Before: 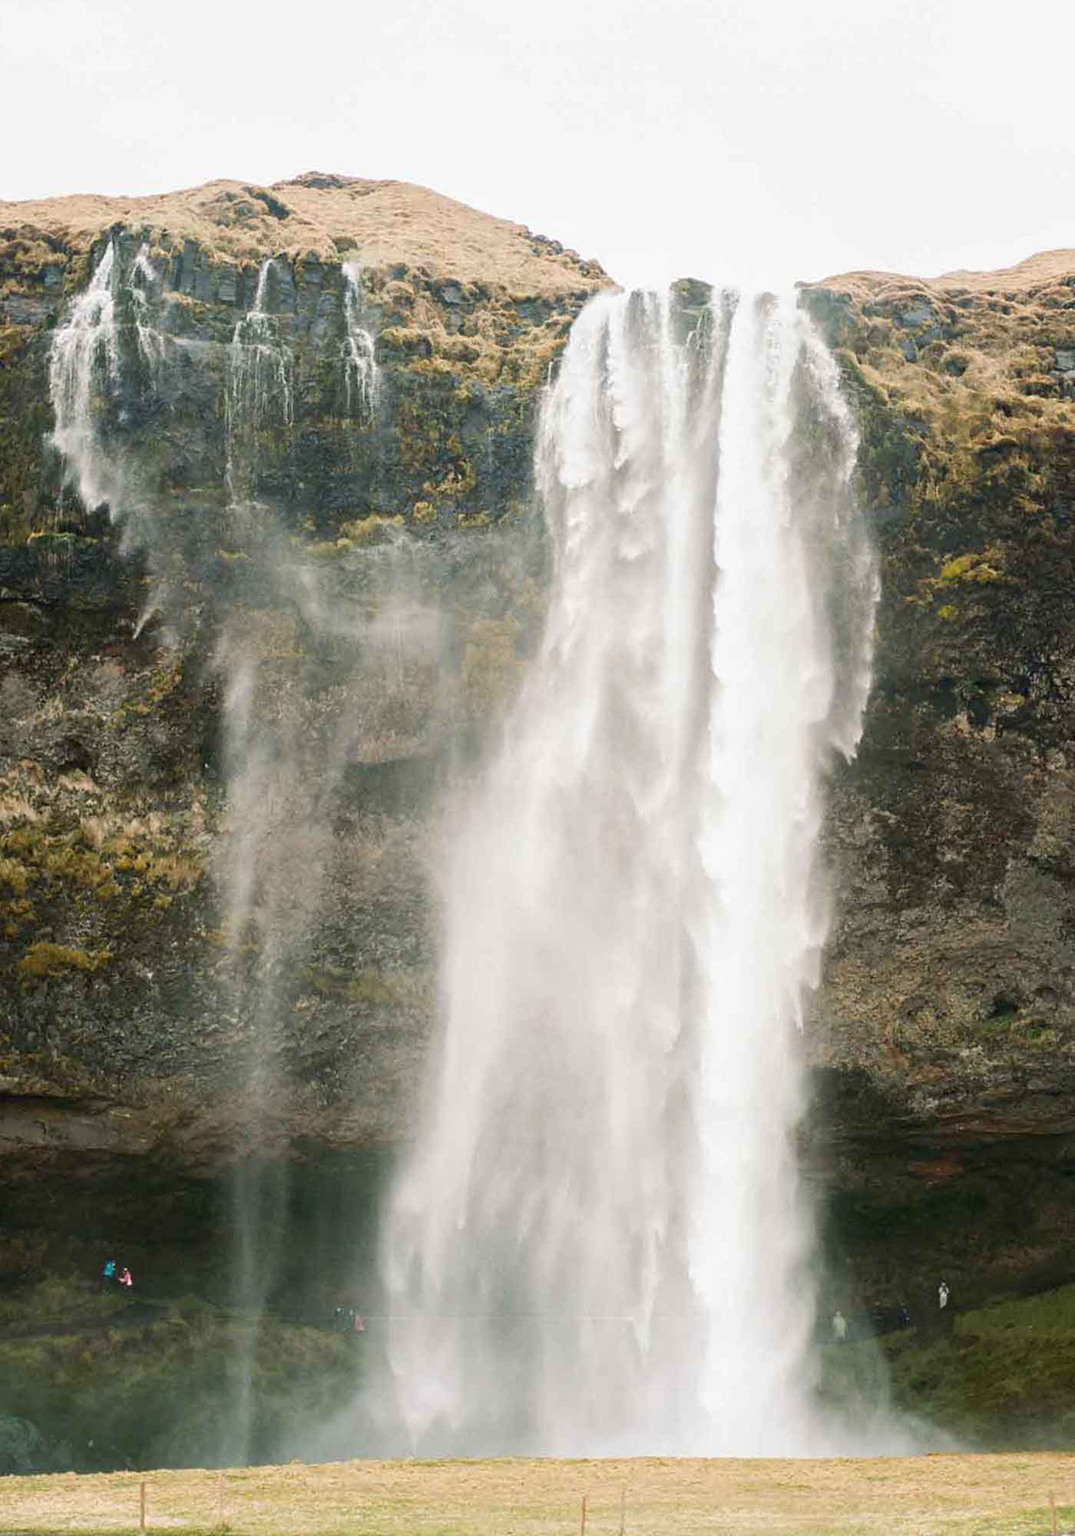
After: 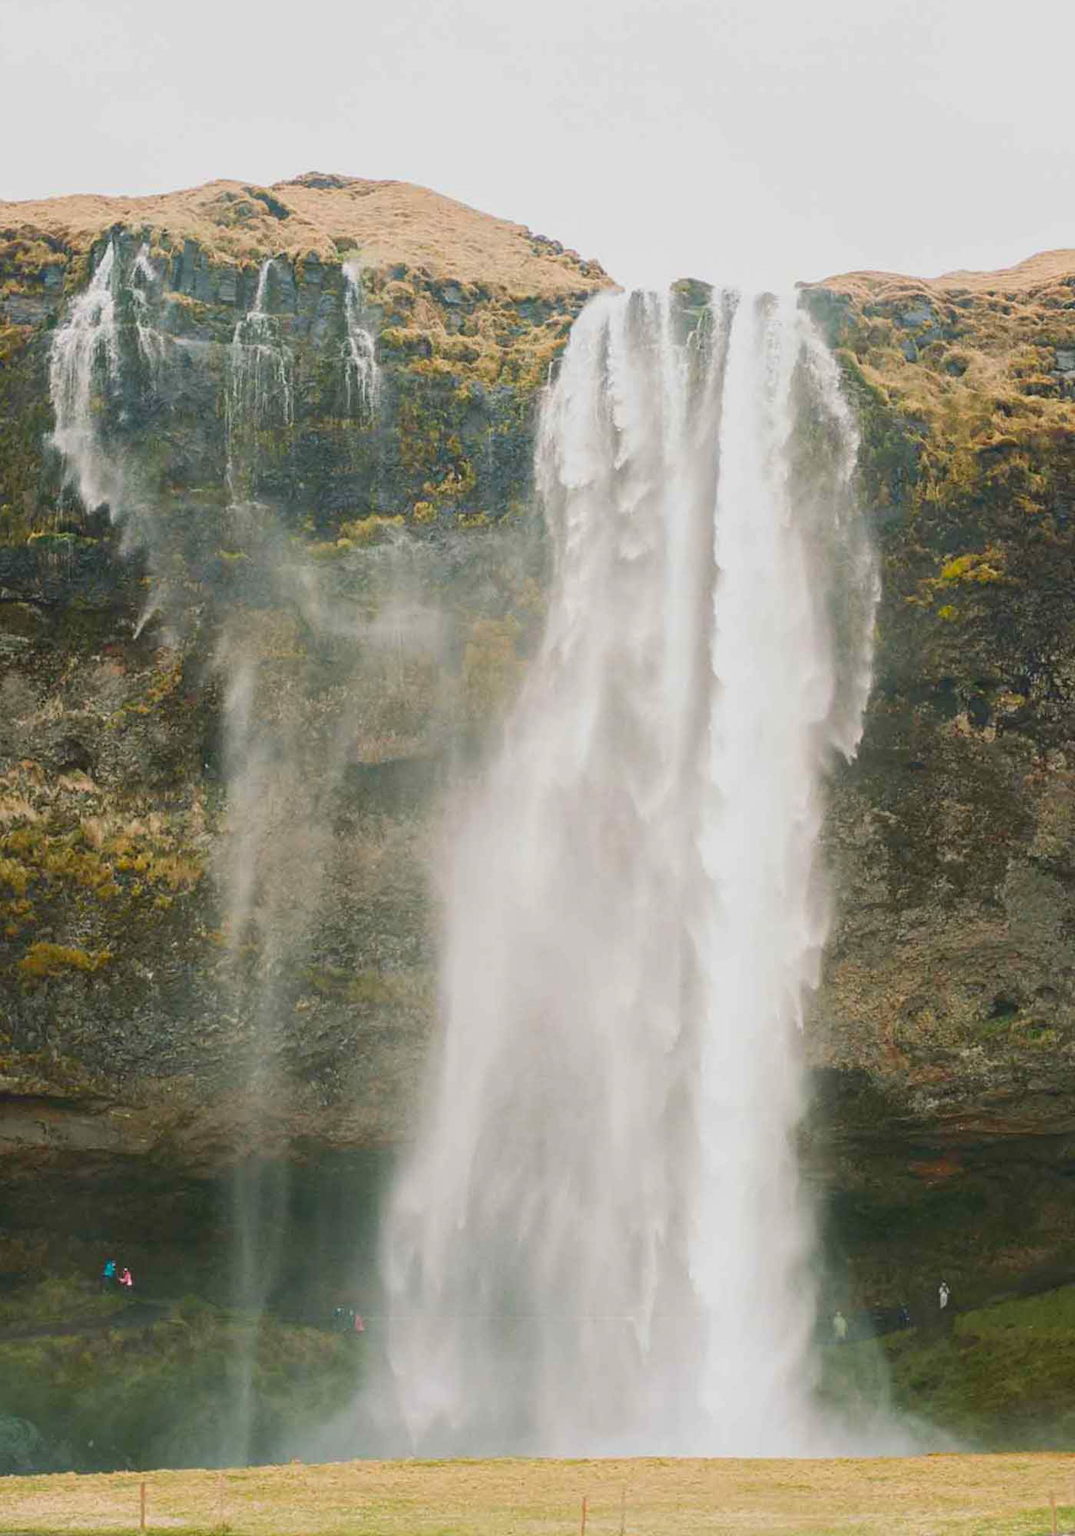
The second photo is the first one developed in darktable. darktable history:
contrast brightness saturation: contrast -0.19, saturation 0.19
white balance: emerald 1
